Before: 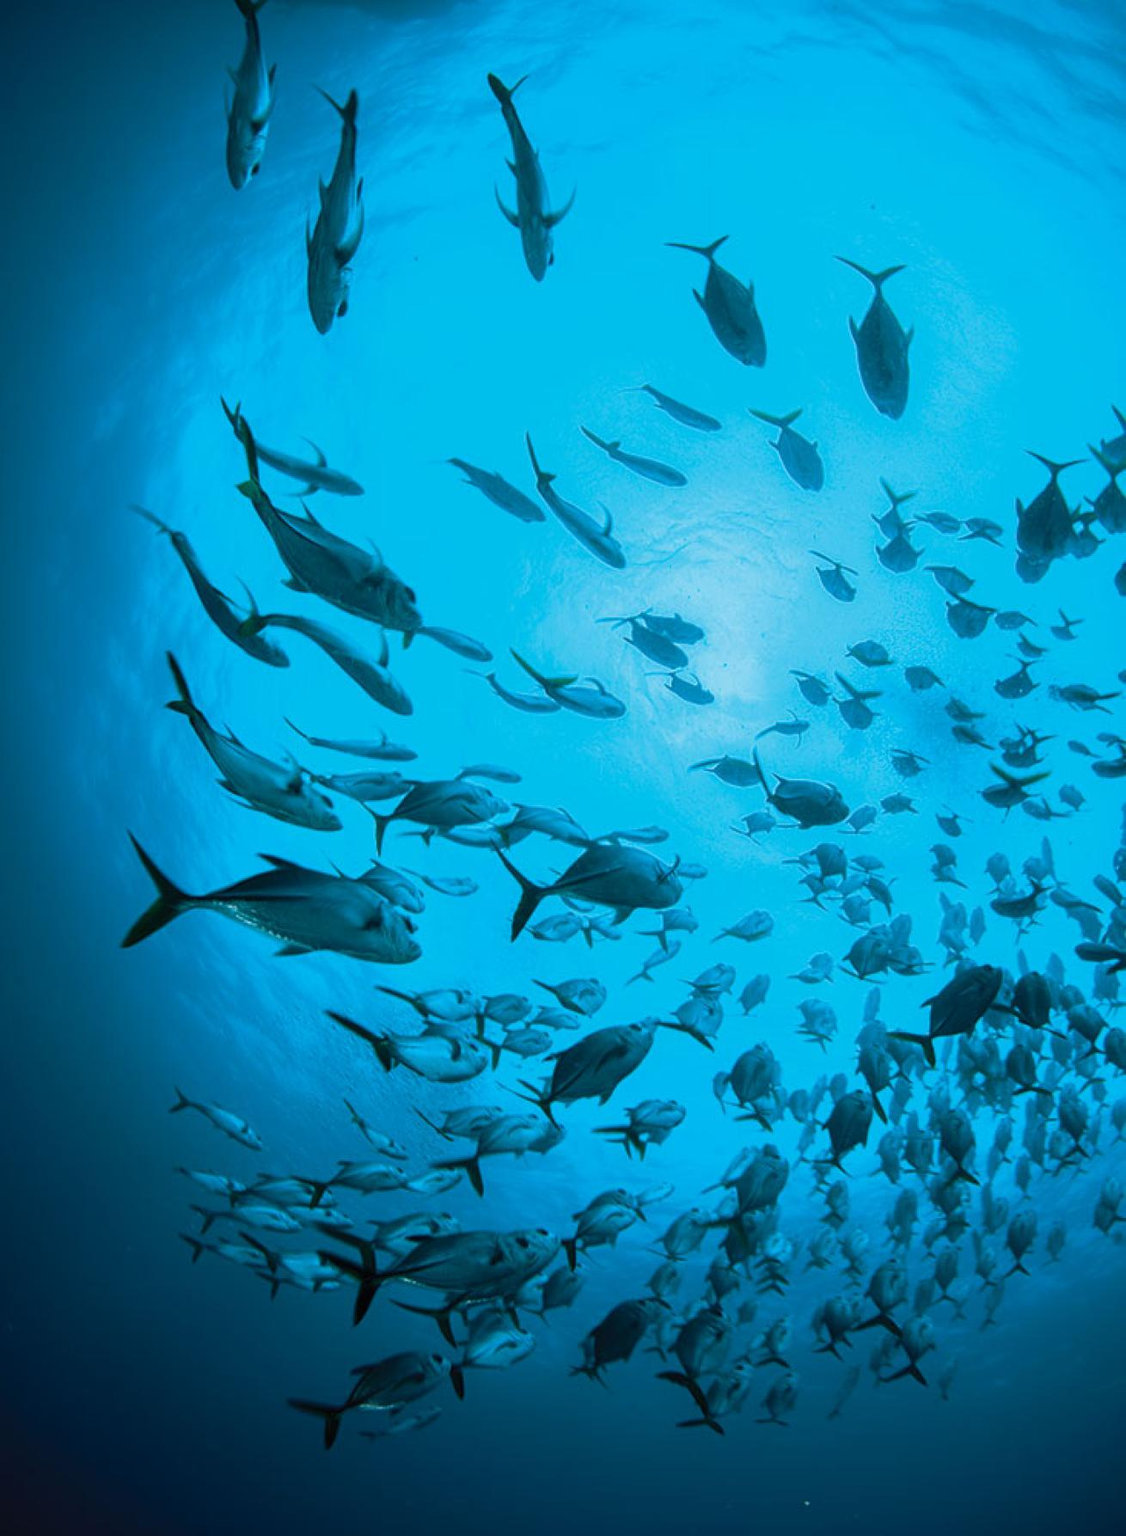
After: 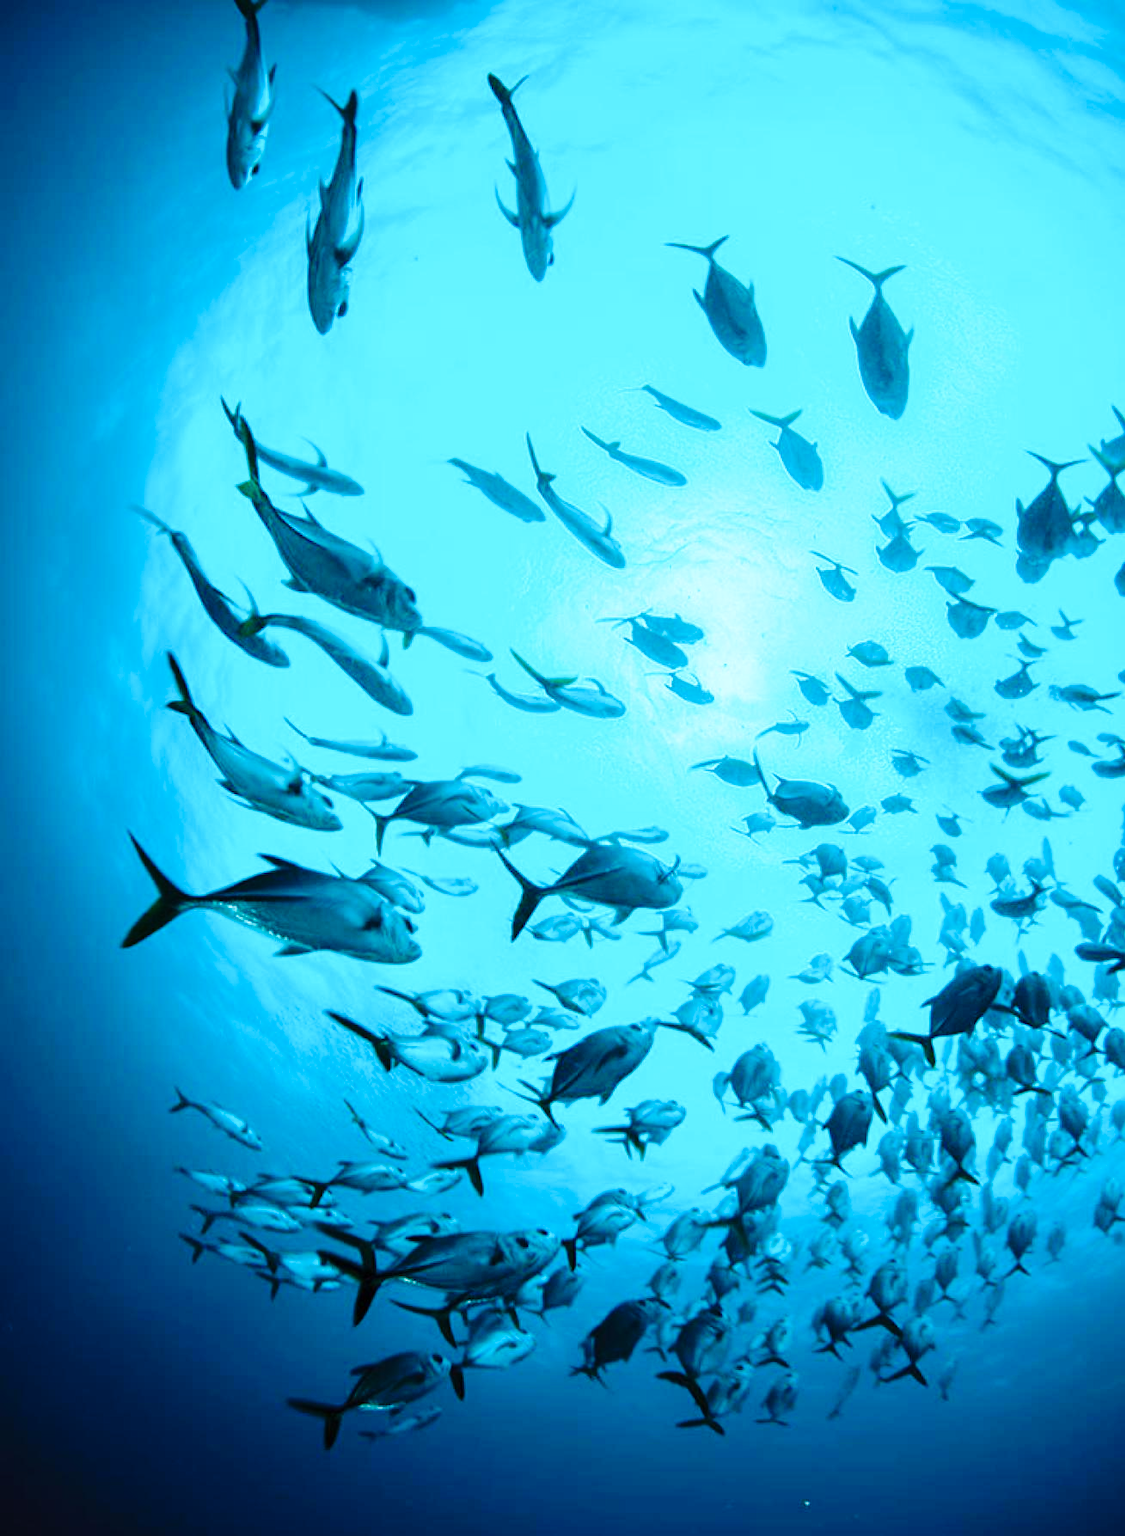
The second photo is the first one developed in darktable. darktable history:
exposure: black level correction 0.001, exposure 0.499 EV, compensate exposure bias true, compensate highlight preservation false
color correction: highlights b* -0.028, saturation 1.07
base curve: curves: ch0 [(0, 0) (0.036, 0.025) (0.121, 0.166) (0.206, 0.329) (0.605, 0.79) (1, 1)], preserve colors none
